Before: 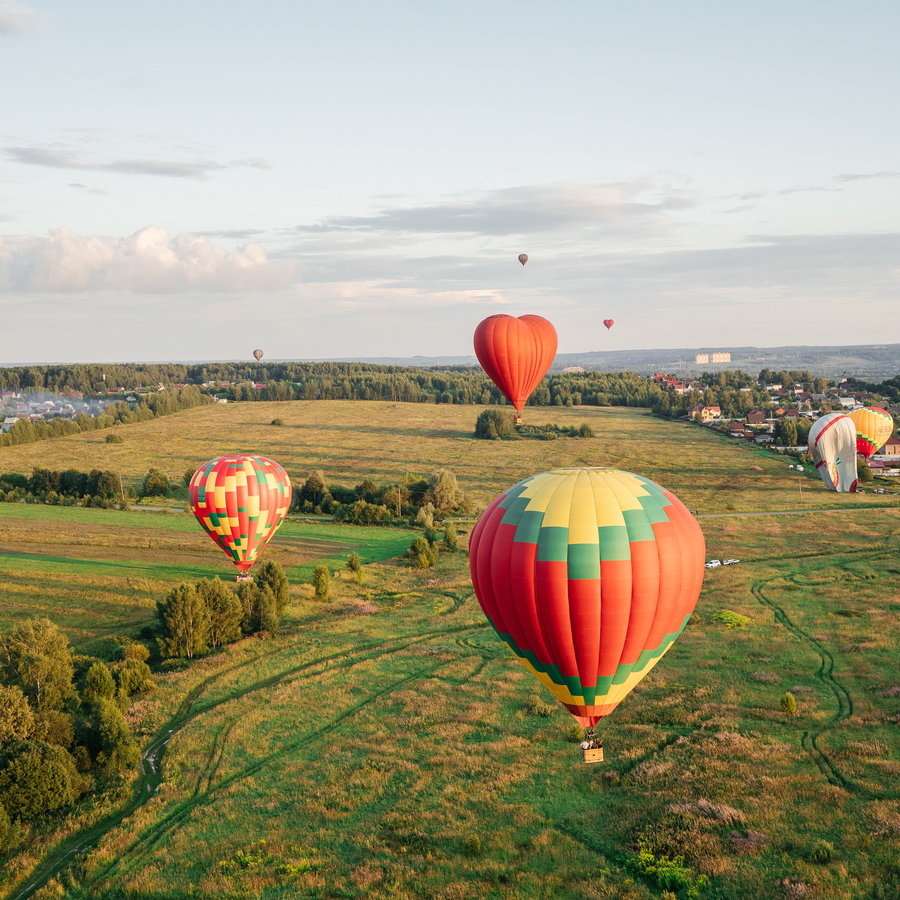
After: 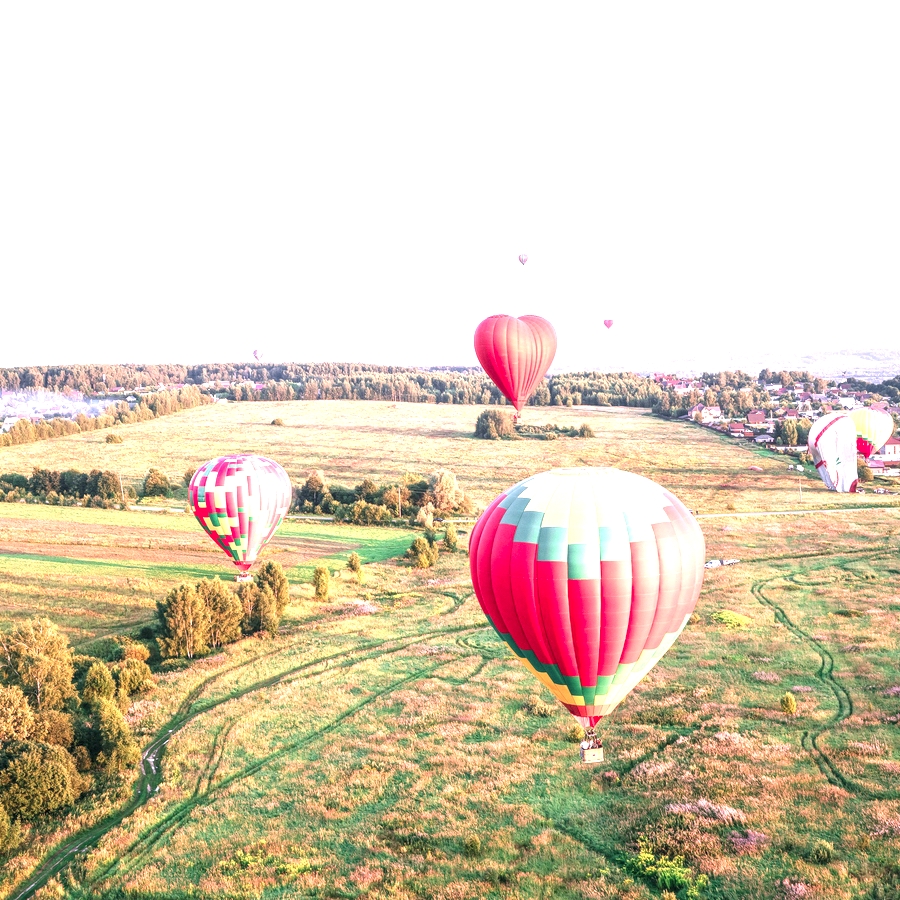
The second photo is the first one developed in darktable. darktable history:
color correction: highlights a* 15.46, highlights b* -20.56
local contrast: on, module defaults
exposure: black level correction 0, exposure 1.741 EV, compensate exposure bias true, compensate highlight preservation false
